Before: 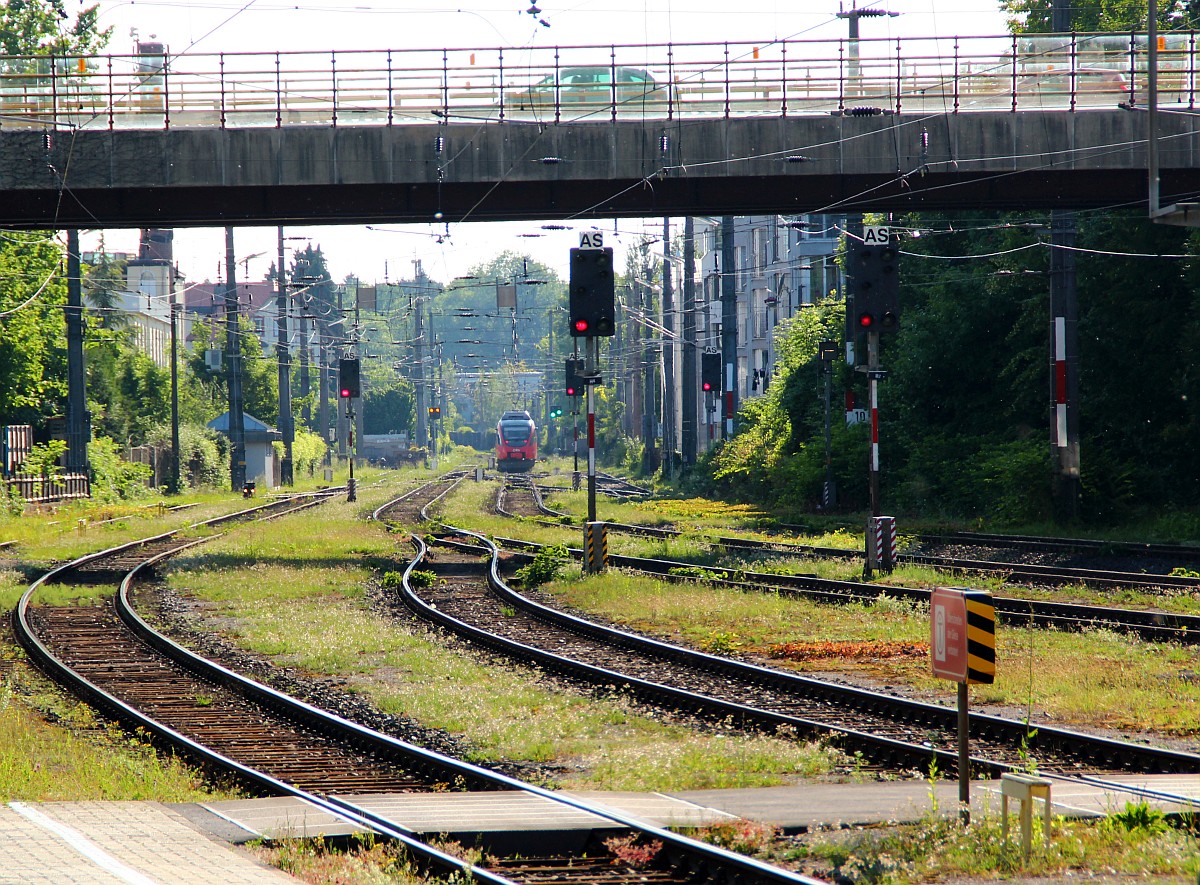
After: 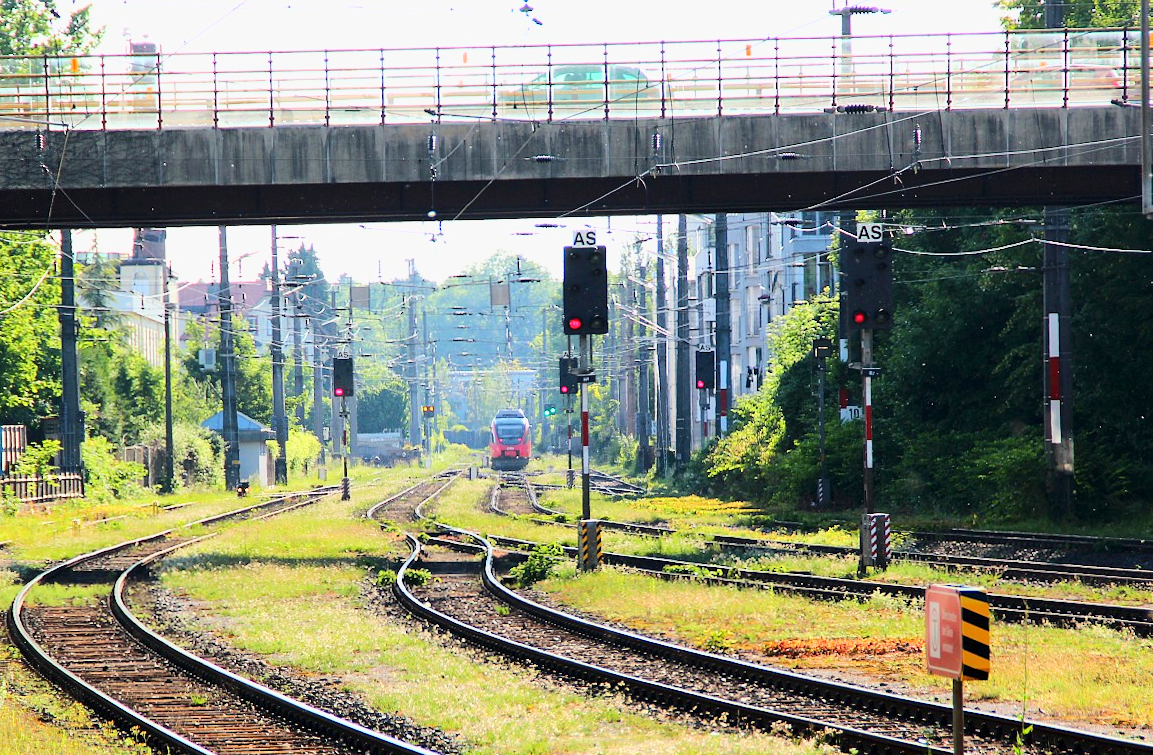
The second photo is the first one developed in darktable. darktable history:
crop and rotate: angle 0.2°, left 0.275%, right 3.127%, bottom 14.18%
base curve: curves: ch0 [(0, 0) (0.025, 0.046) (0.112, 0.277) (0.467, 0.74) (0.814, 0.929) (1, 0.942)]
